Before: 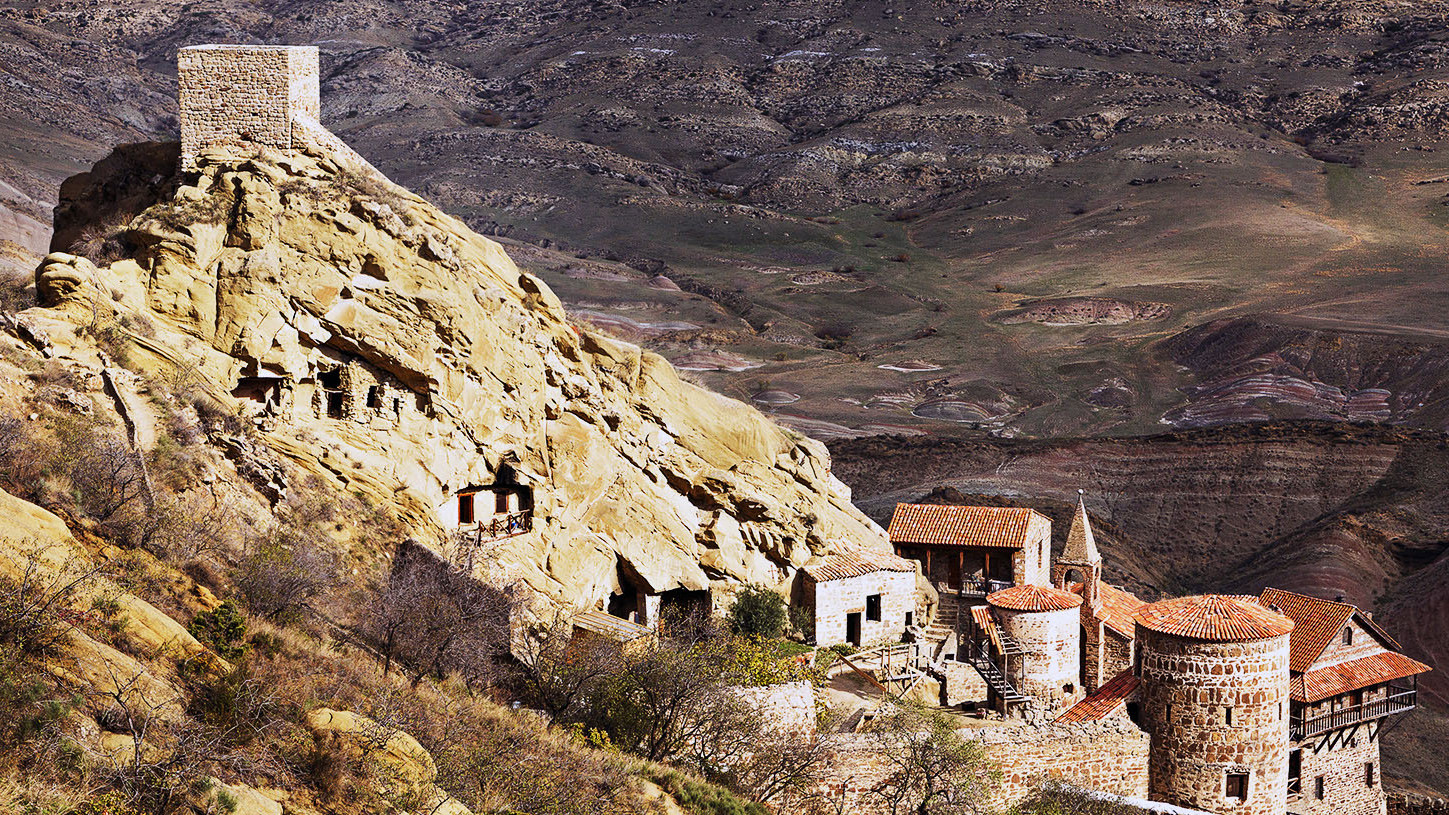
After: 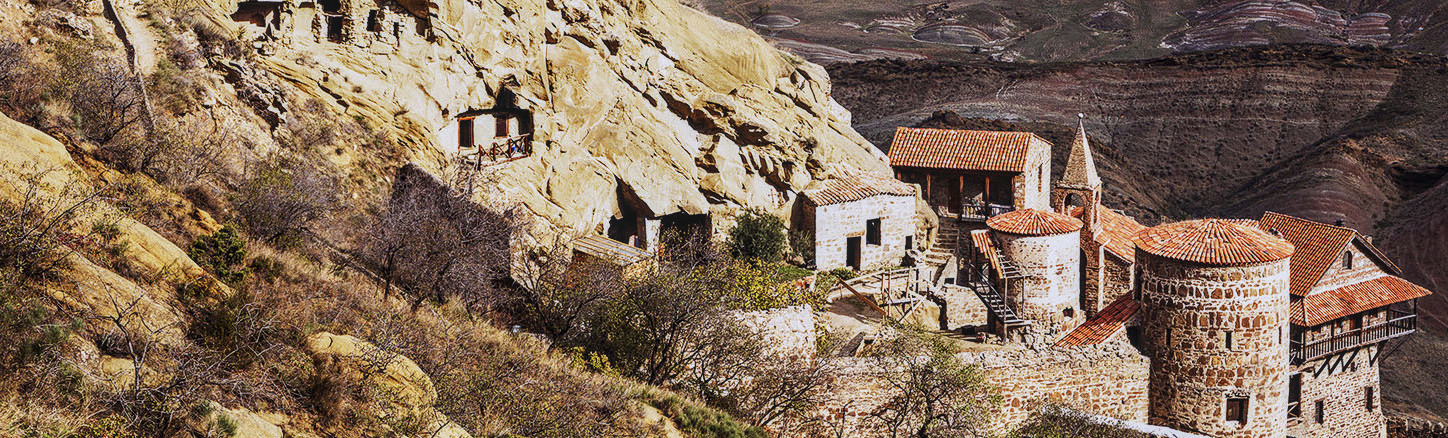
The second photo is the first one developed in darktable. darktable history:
crop and rotate: top 46.237%
contrast brightness saturation: contrast -0.08, brightness -0.04, saturation -0.11
local contrast: on, module defaults
